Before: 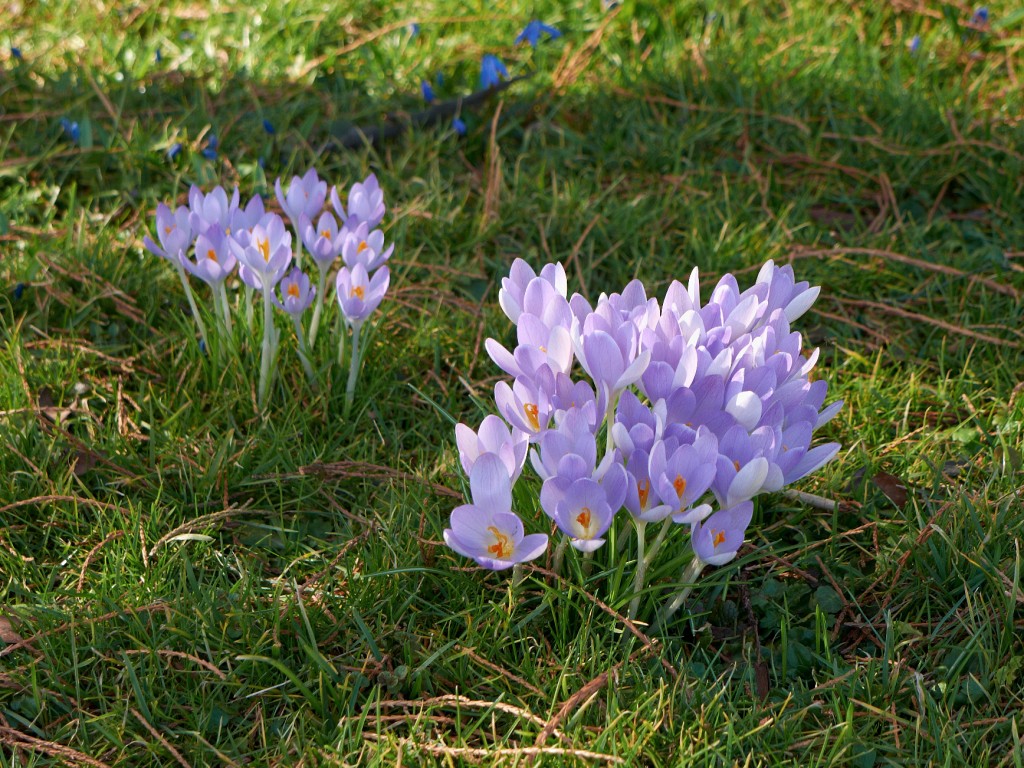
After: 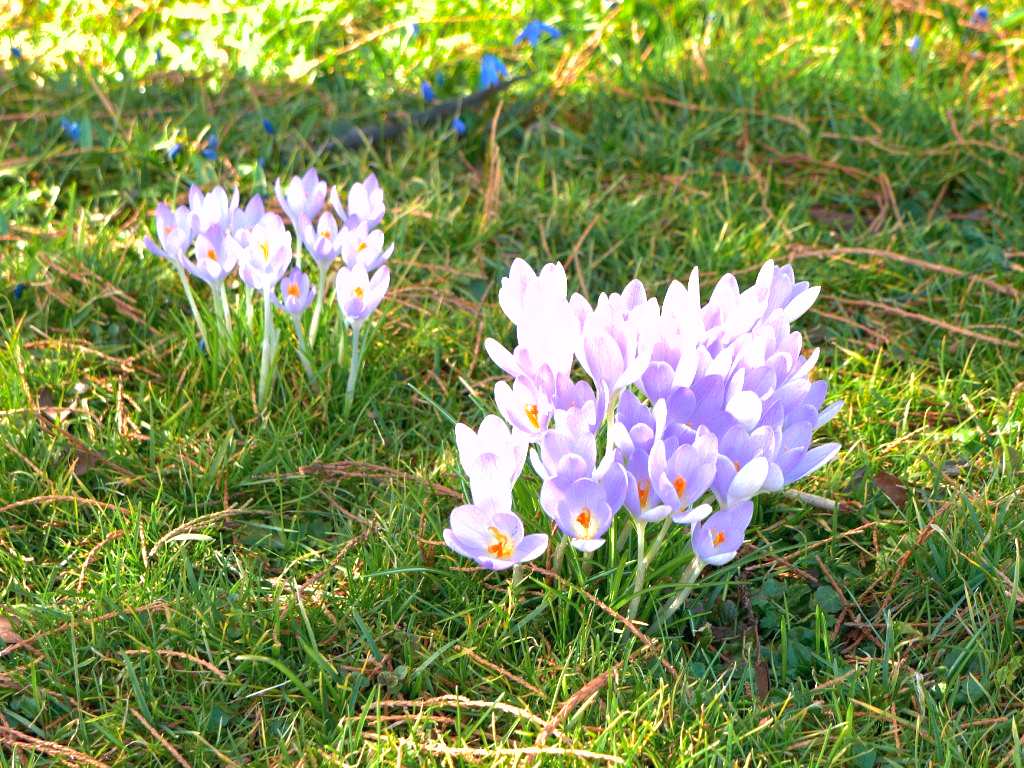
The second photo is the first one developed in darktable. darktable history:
exposure: exposure 1.5 EV, compensate highlight preservation false
shadows and highlights: on, module defaults
